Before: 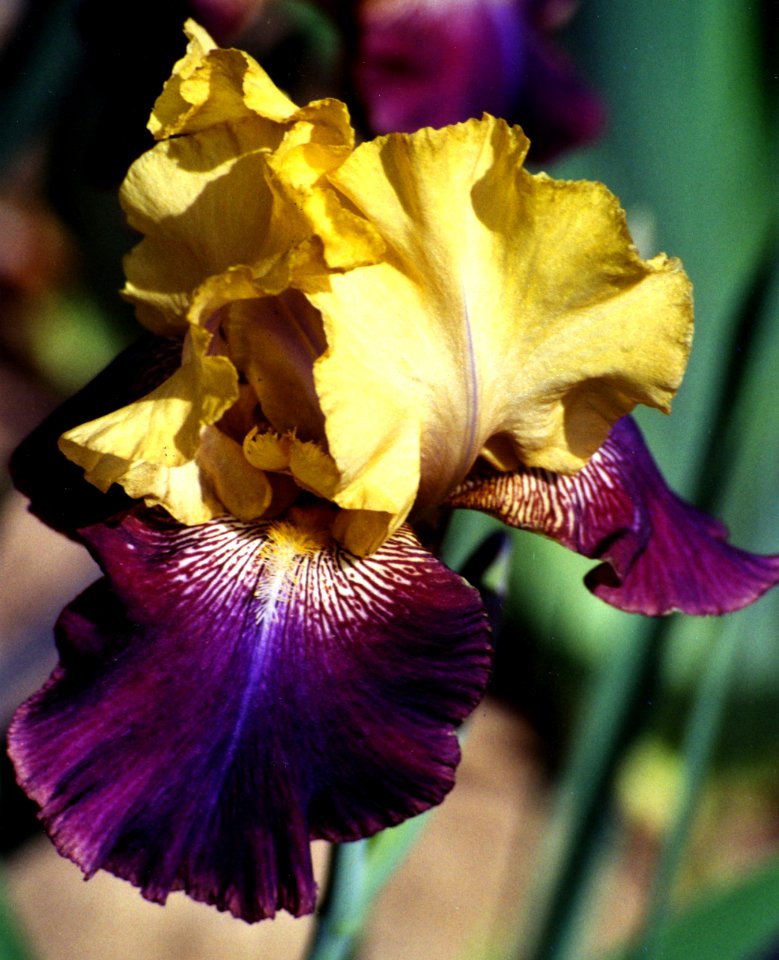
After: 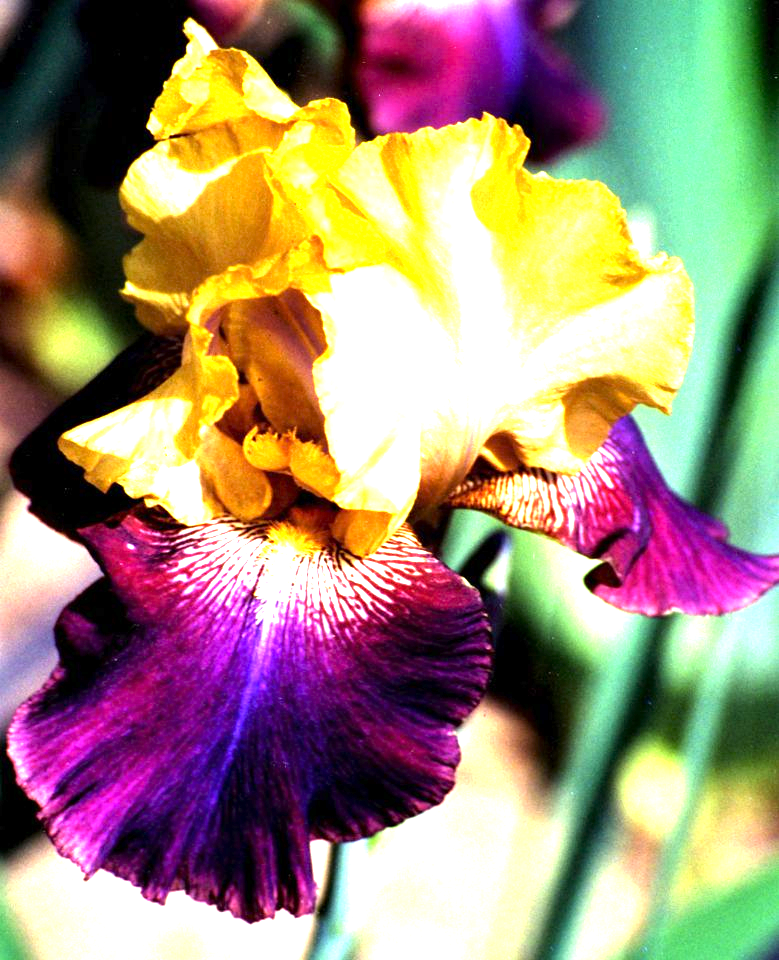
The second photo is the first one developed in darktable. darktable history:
exposure: exposure 1.988 EV, compensate highlight preservation false
tone equalizer: -8 EV -0.398 EV, -7 EV -0.426 EV, -6 EV -0.361 EV, -5 EV -0.212 EV, -3 EV 0.214 EV, -2 EV 0.349 EV, -1 EV 0.41 EV, +0 EV 0.429 EV
